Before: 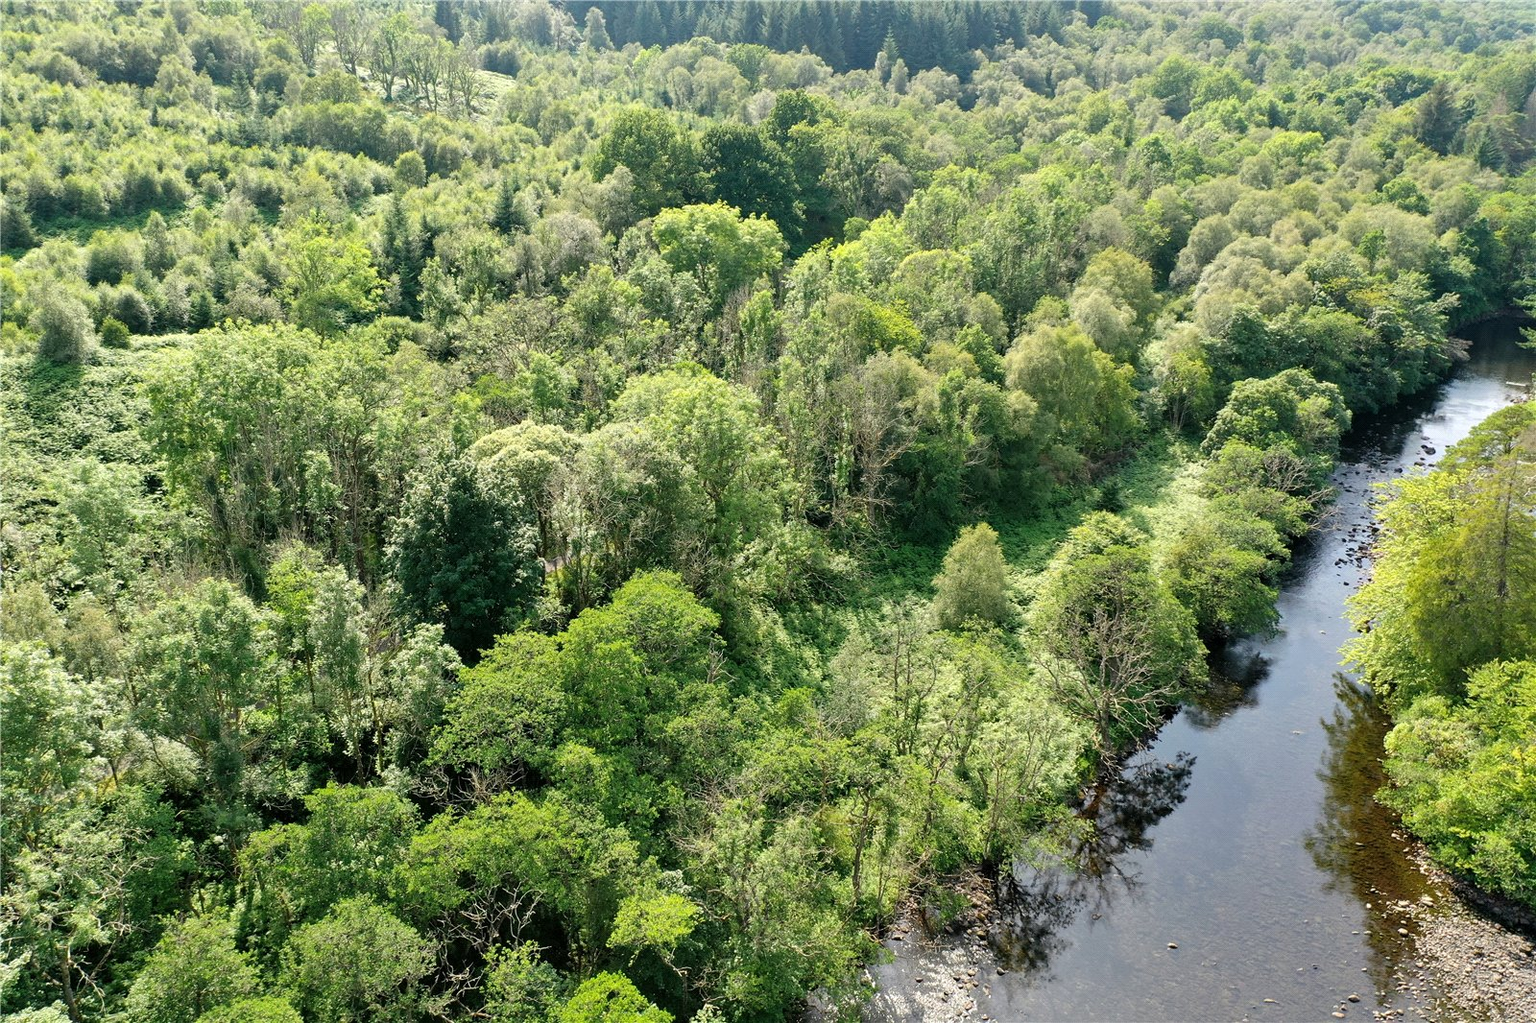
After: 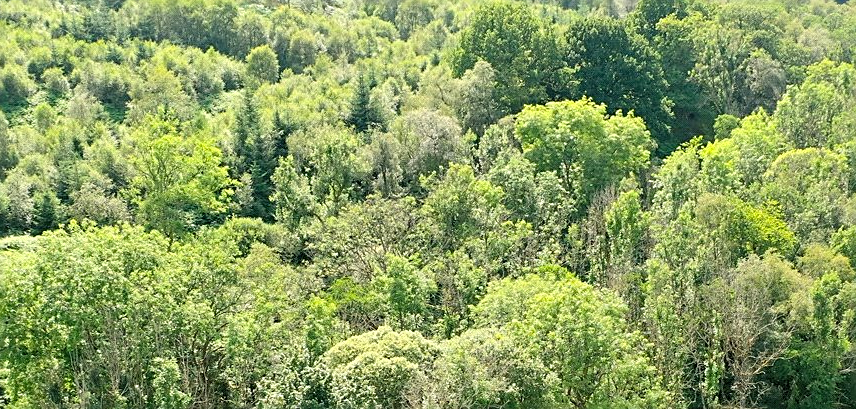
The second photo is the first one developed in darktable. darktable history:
contrast brightness saturation: contrast 0.072, brightness 0.078, saturation 0.175
sharpen: on, module defaults
crop: left 10.323%, top 10.54%, right 36.169%, bottom 51.045%
